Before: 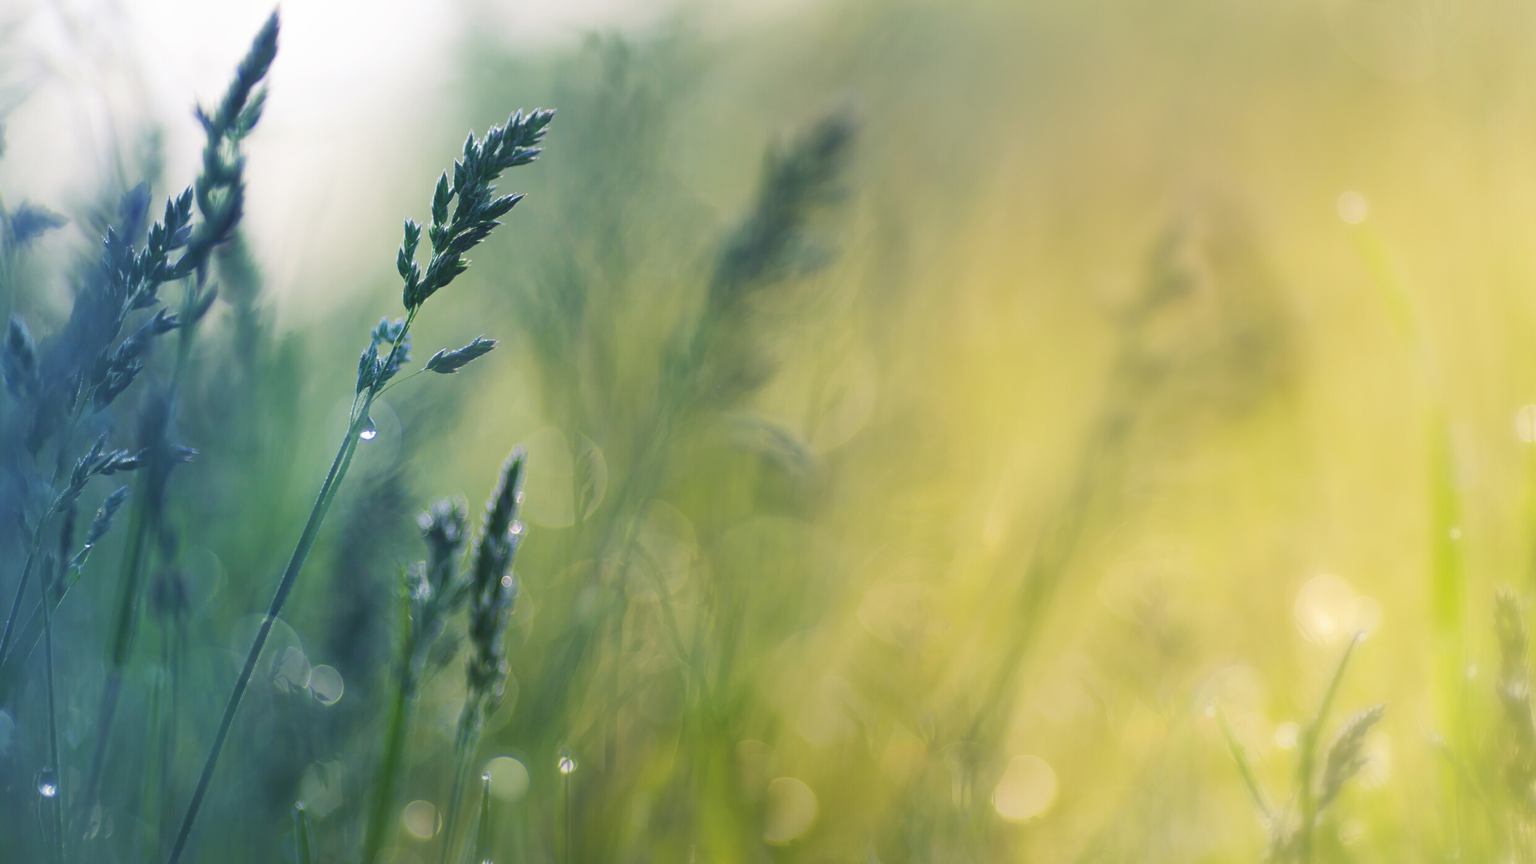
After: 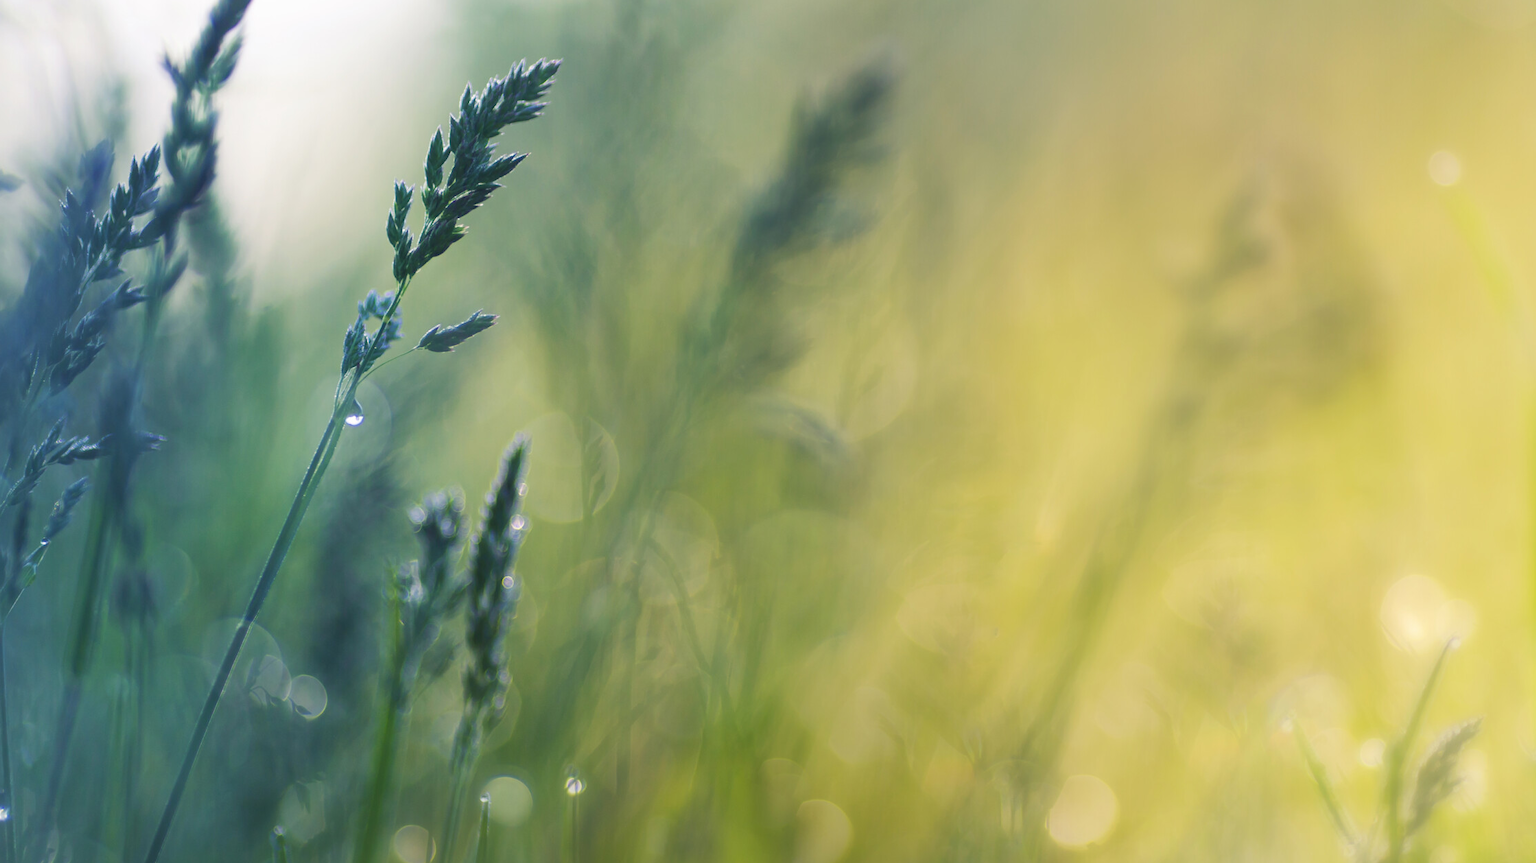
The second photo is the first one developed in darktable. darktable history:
crop: left 3.177%, top 6.473%, right 6.525%, bottom 3.304%
